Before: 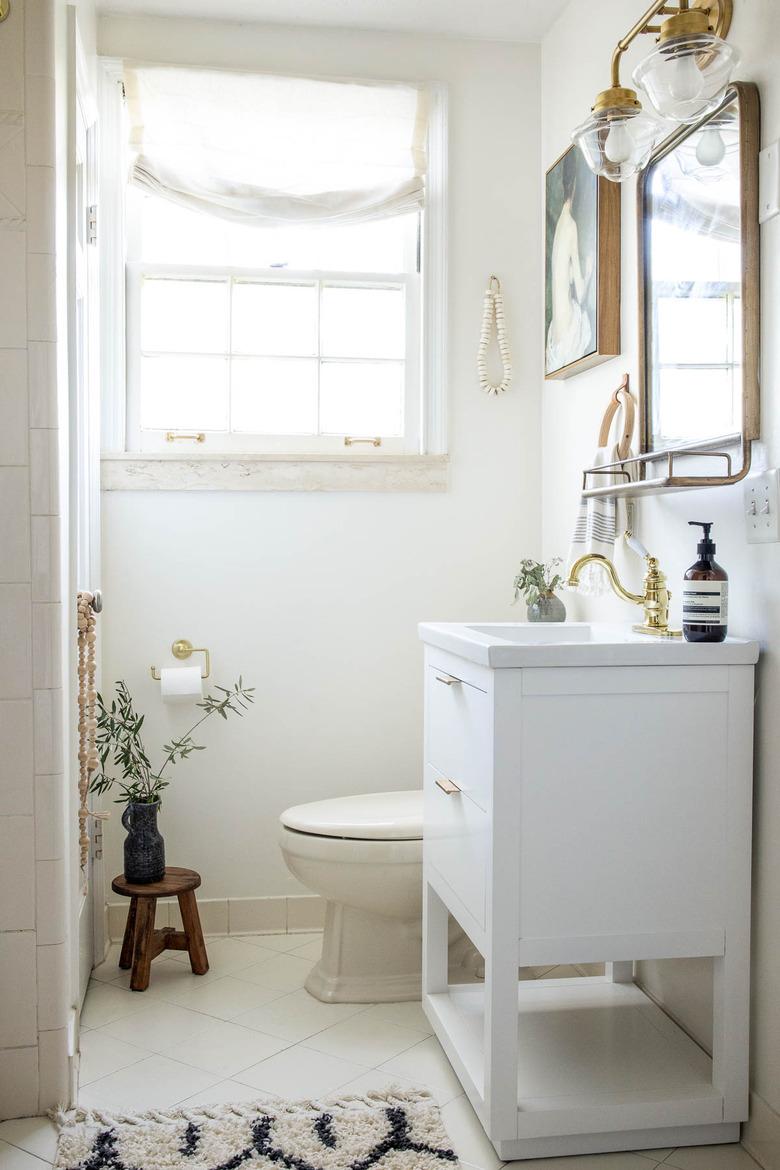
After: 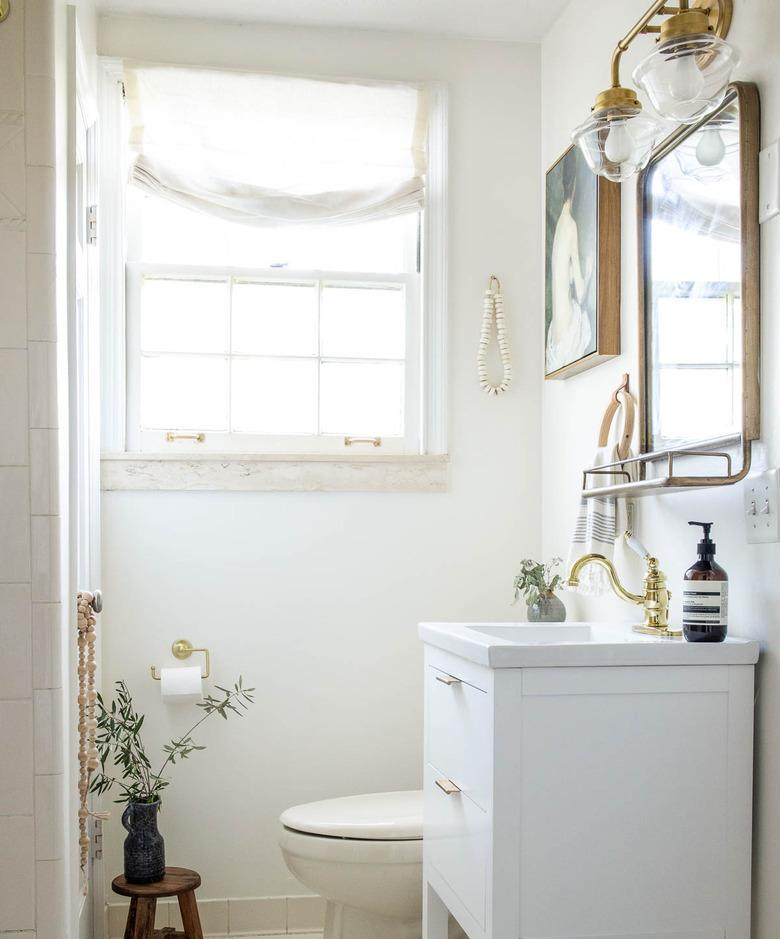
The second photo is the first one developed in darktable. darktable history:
crop: bottom 19.709%
